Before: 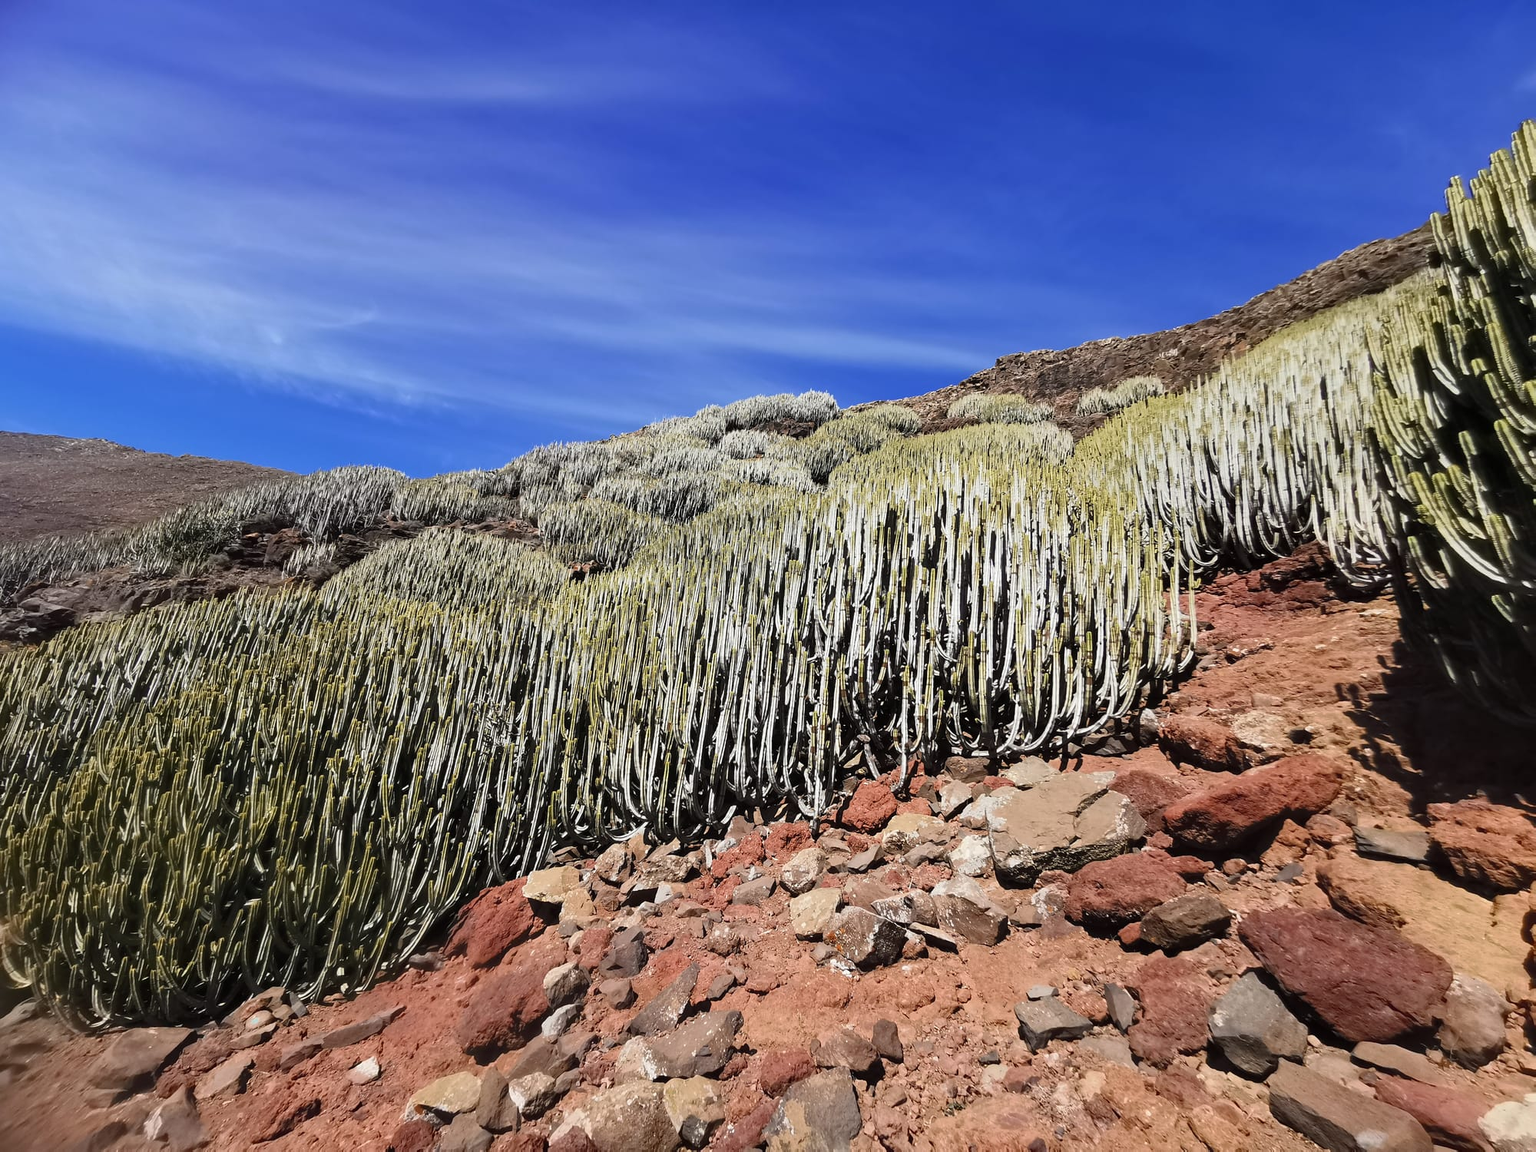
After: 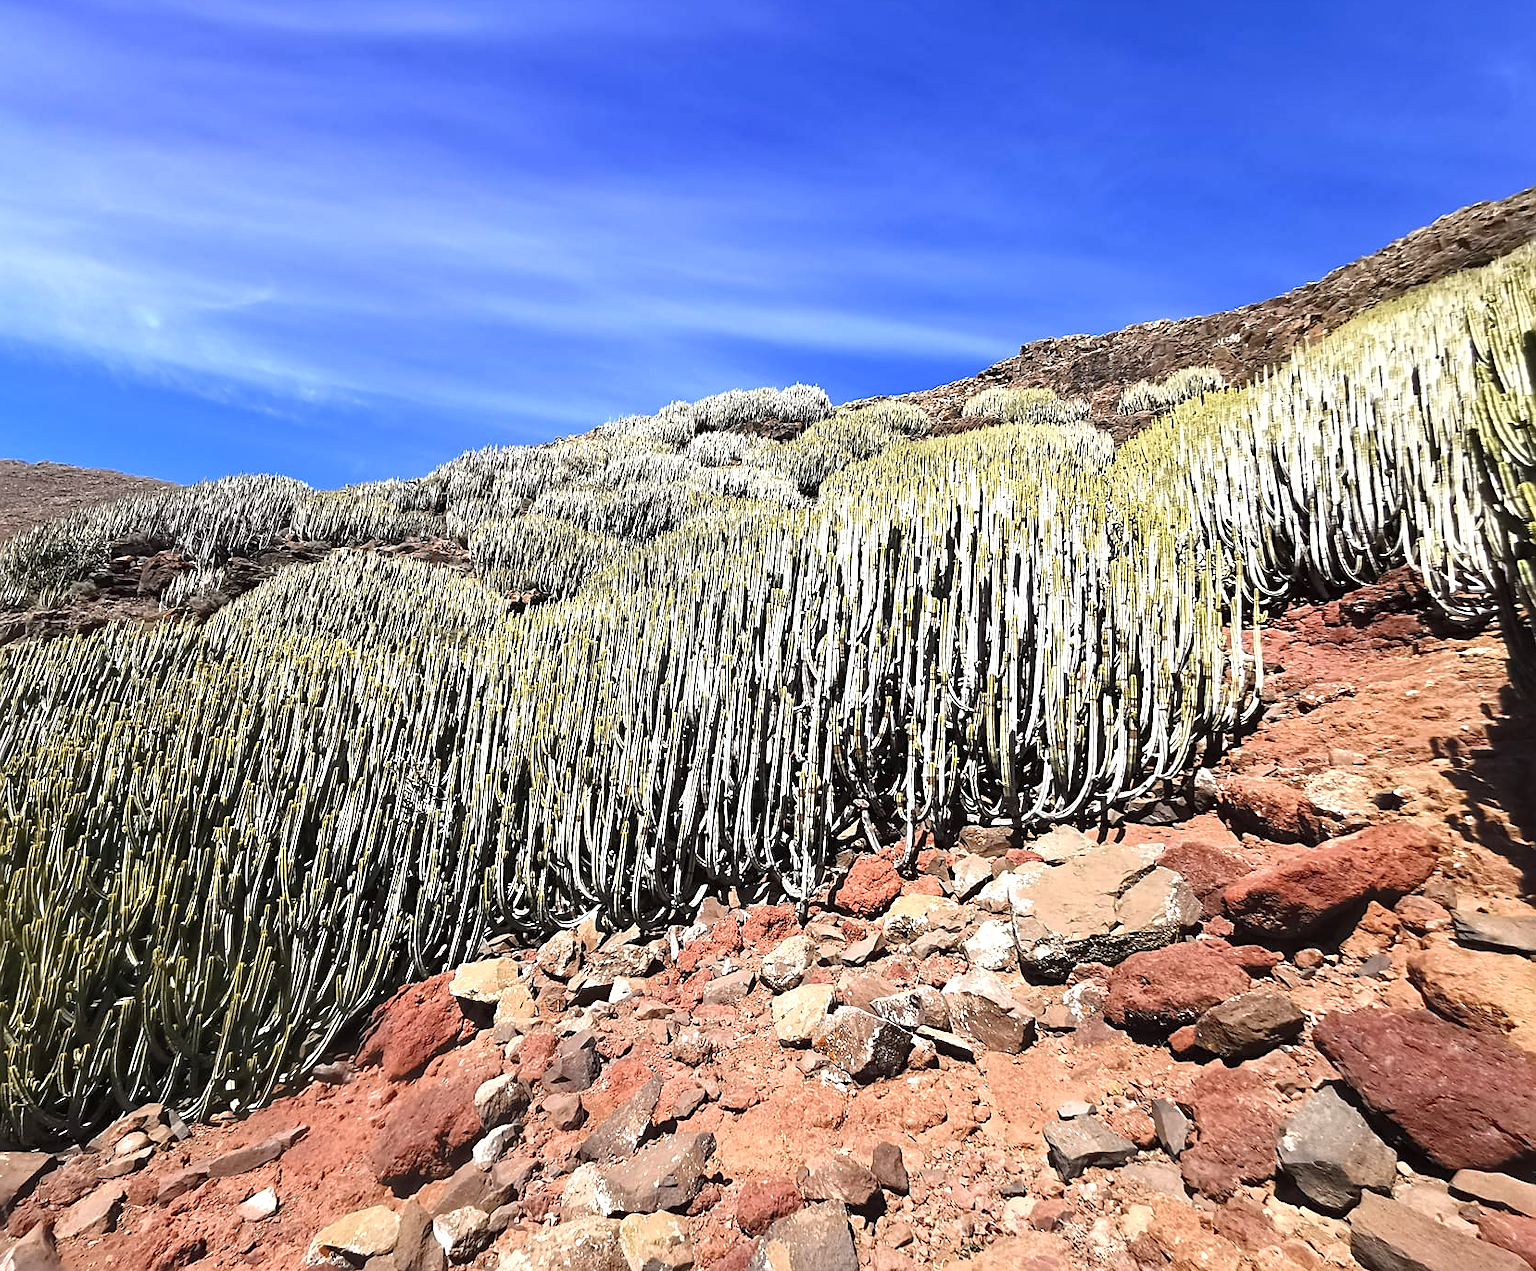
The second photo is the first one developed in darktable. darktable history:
crop: left 9.791%, top 6.296%, right 7.292%, bottom 2.142%
sharpen: on, module defaults
exposure: black level correction 0, exposure 0.699 EV, compensate highlight preservation false
